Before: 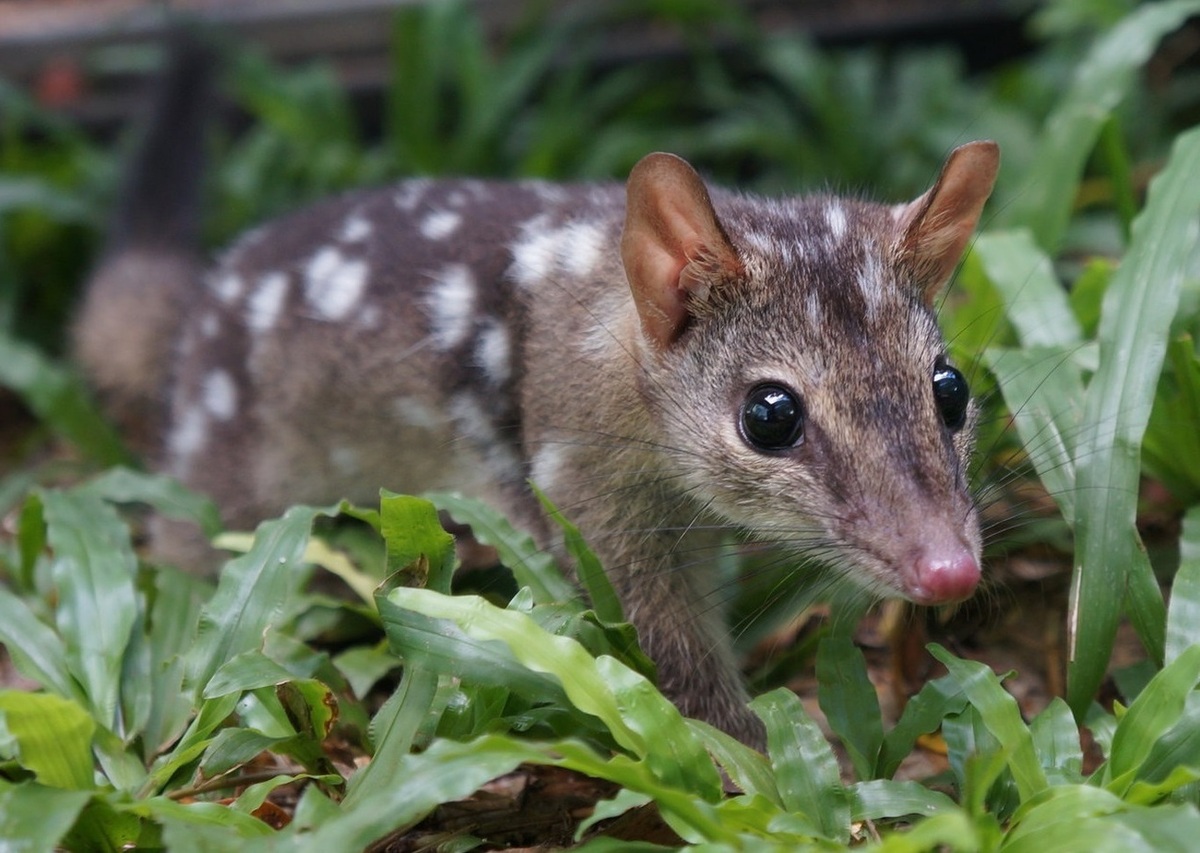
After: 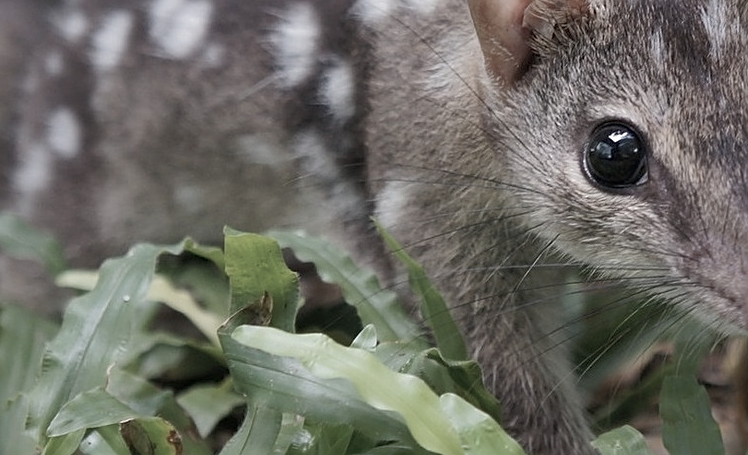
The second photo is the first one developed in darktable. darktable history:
sharpen: on, module defaults
local contrast: mode bilateral grid, contrast 20, coarseness 50, detail 119%, midtone range 0.2
shadows and highlights: on, module defaults
crop: left 13.034%, top 30.821%, right 24.59%, bottom 15.767%
color correction: highlights b* 0.016, saturation 0.492
